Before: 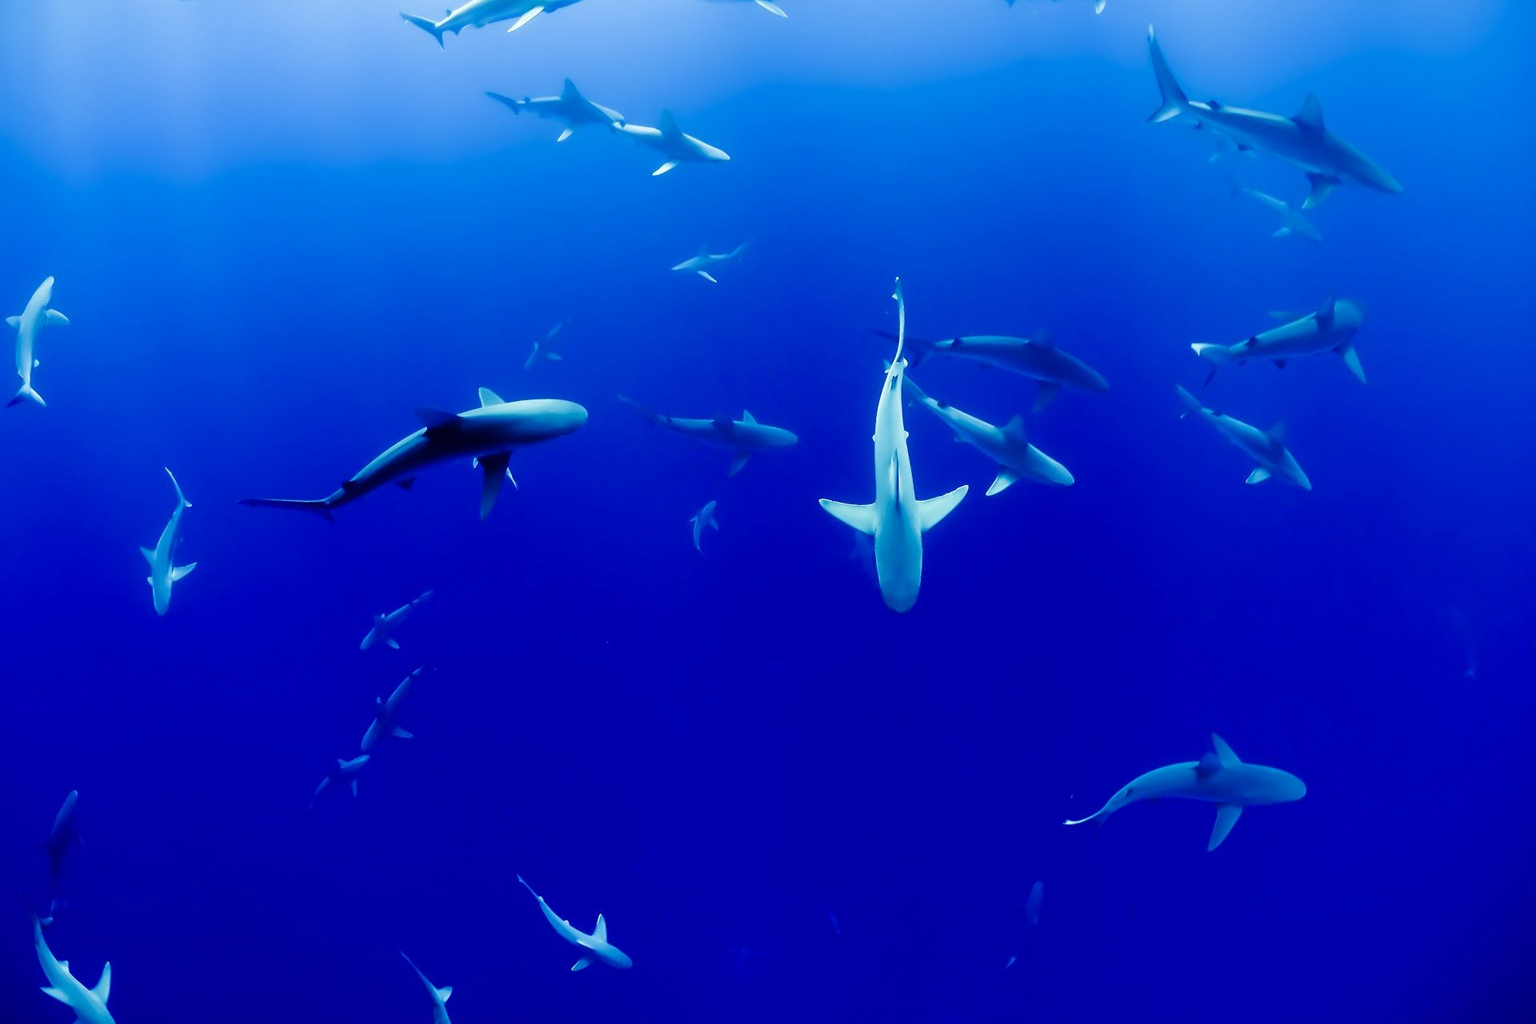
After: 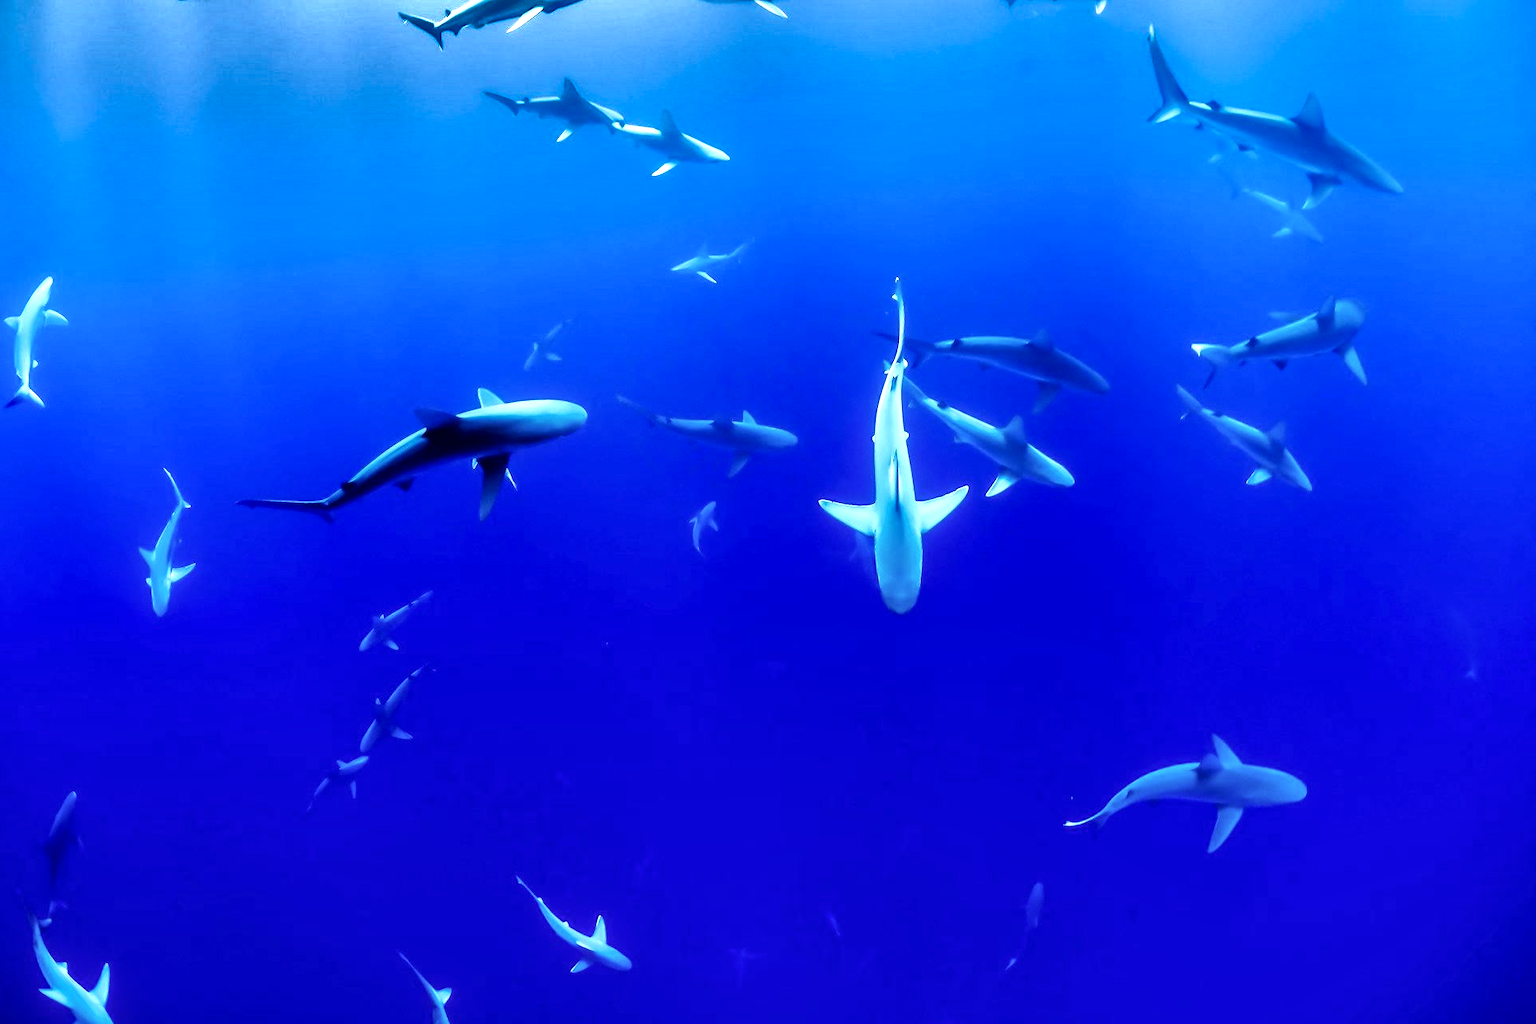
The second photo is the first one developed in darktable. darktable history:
crop and rotate: left 0.141%, bottom 0.008%
shadows and highlights: shadows 20.81, highlights -82.25, highlights color adjustment 31.75%, soften with gaussian
local contrast: detail 130%
exposure: black level correction 0, exposure 0.696 EV, compensate highlight preservation false
